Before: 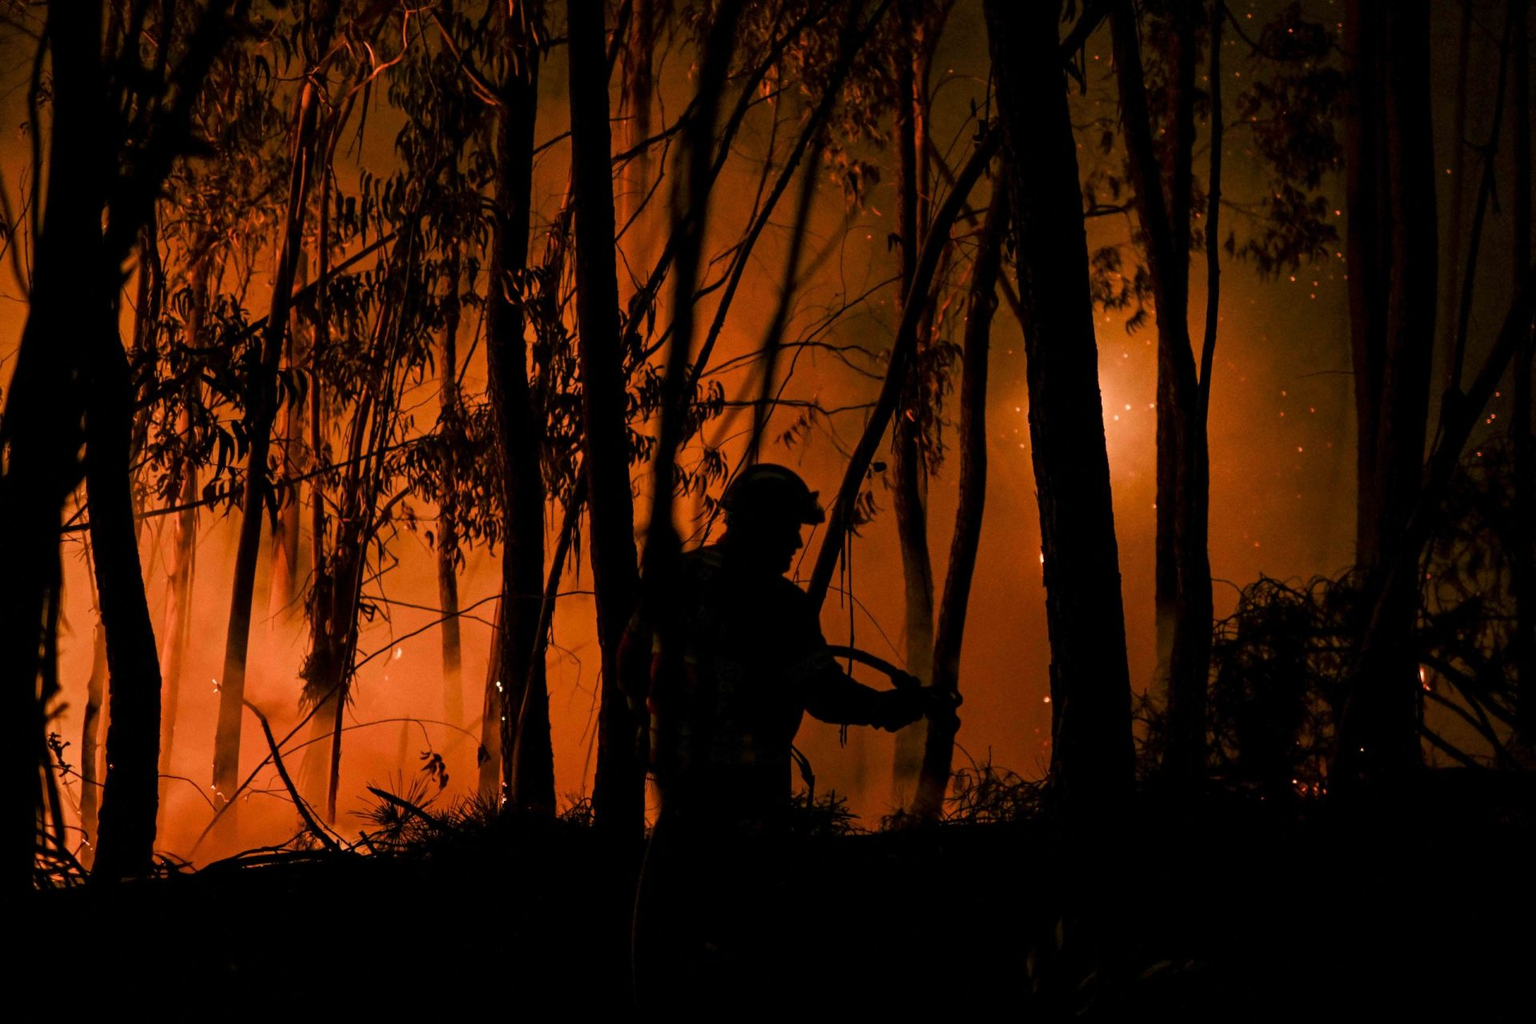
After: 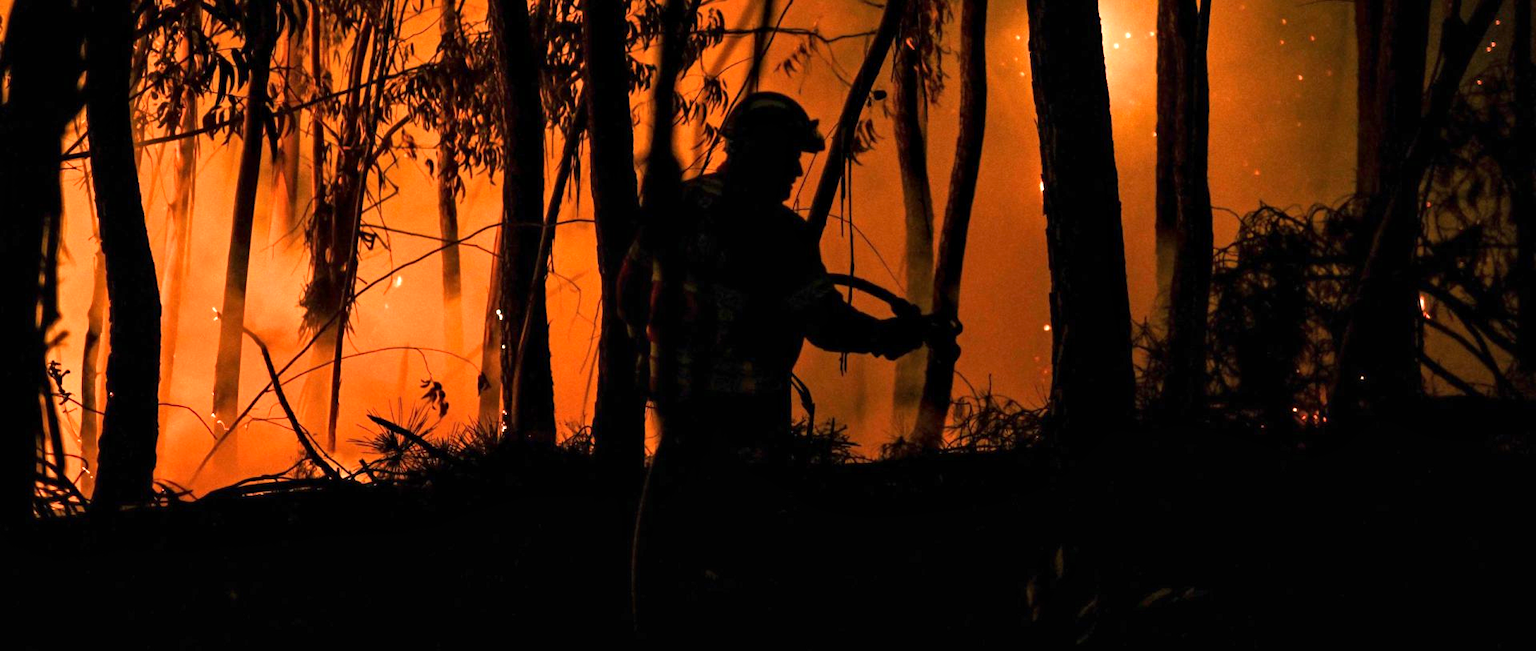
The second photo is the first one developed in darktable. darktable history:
exposure: black level correction 0, exposure 1.001 EV, compensate highlight preservation false
crop and rotate: top 36.343%
contrast equalizer: y [[0.5, 0.486, 0.447, 0.446, 0.489, 0.5], [0.5 ×6], [0.5 ×6], [0 ×6], [0 ×6]], mix -0.286
